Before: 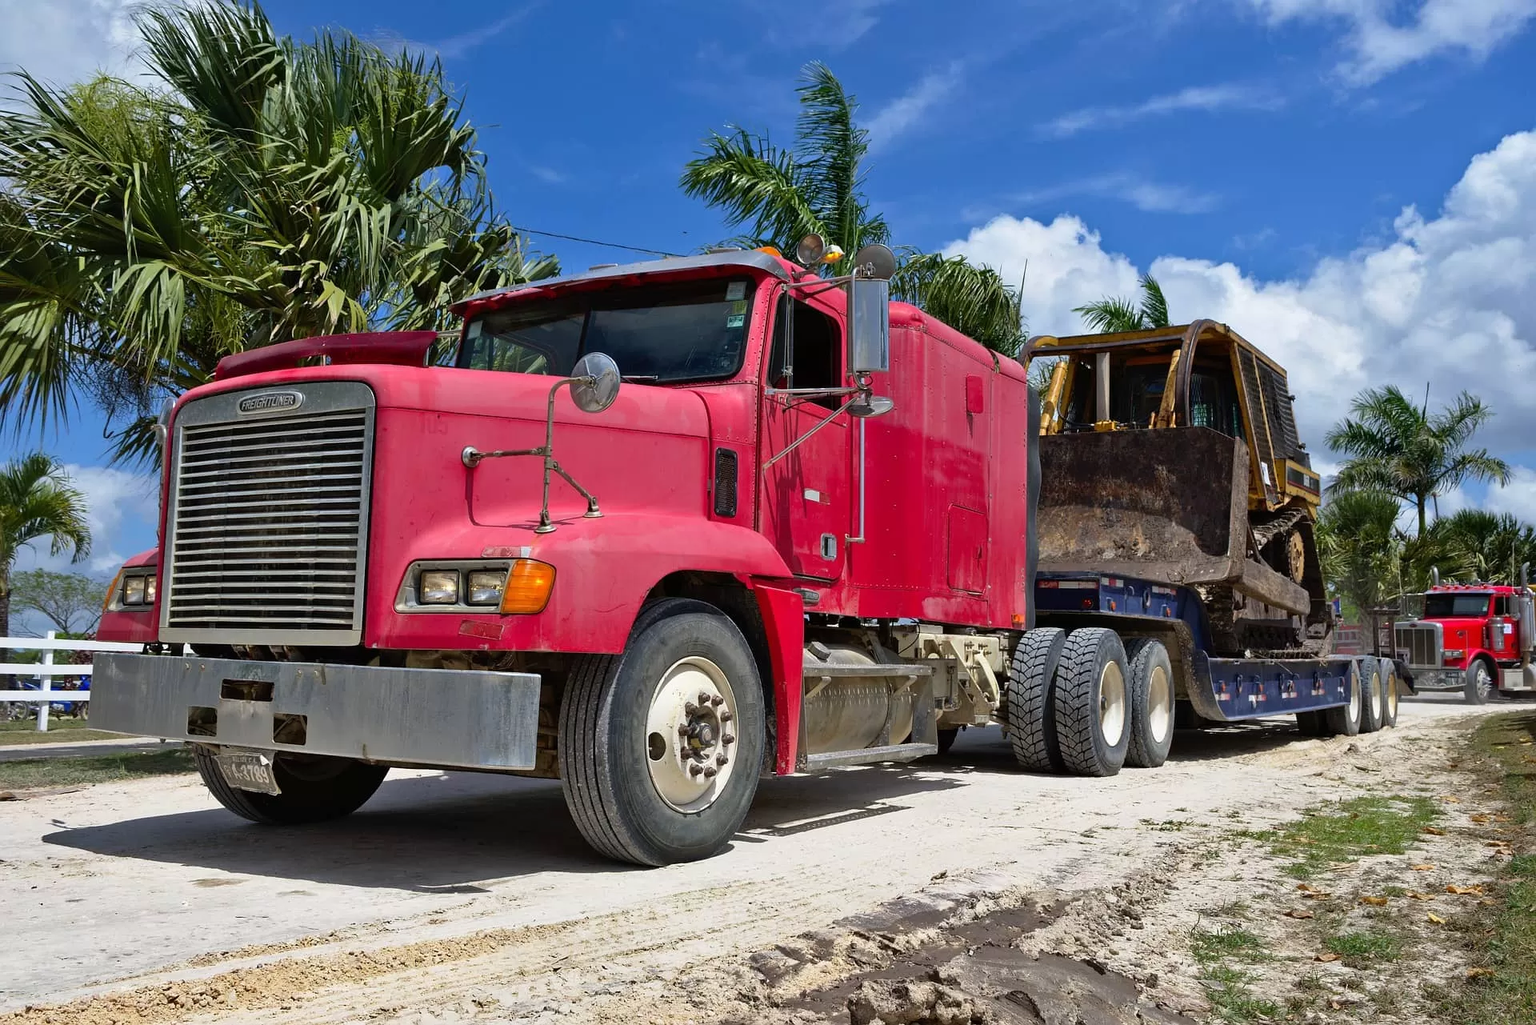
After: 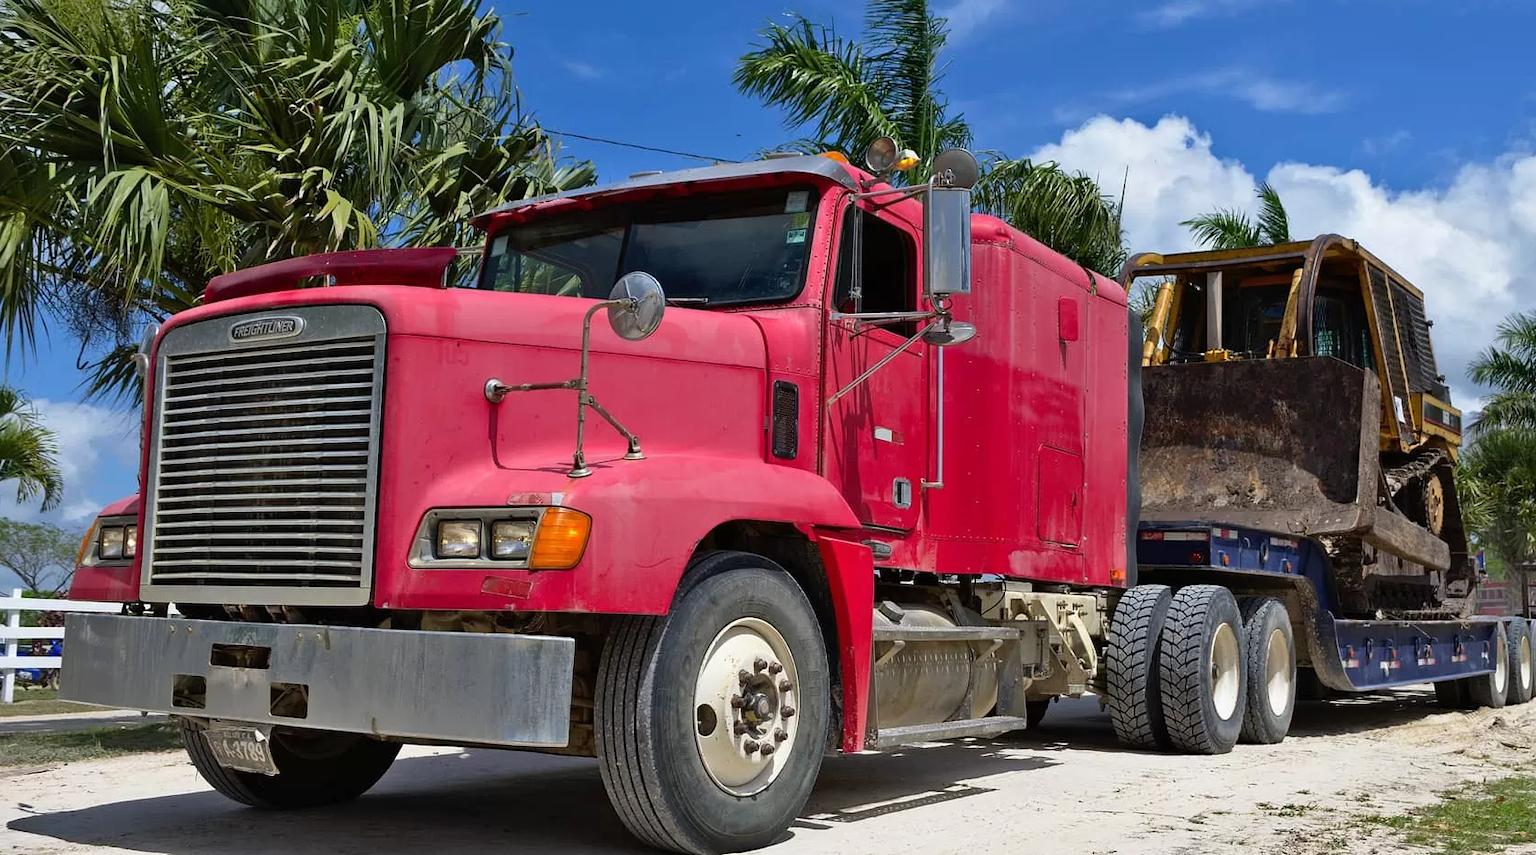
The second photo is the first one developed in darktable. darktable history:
crop and rotate: left 2.344%, top 11.092%, right 9.765%, bottom 15.486%
